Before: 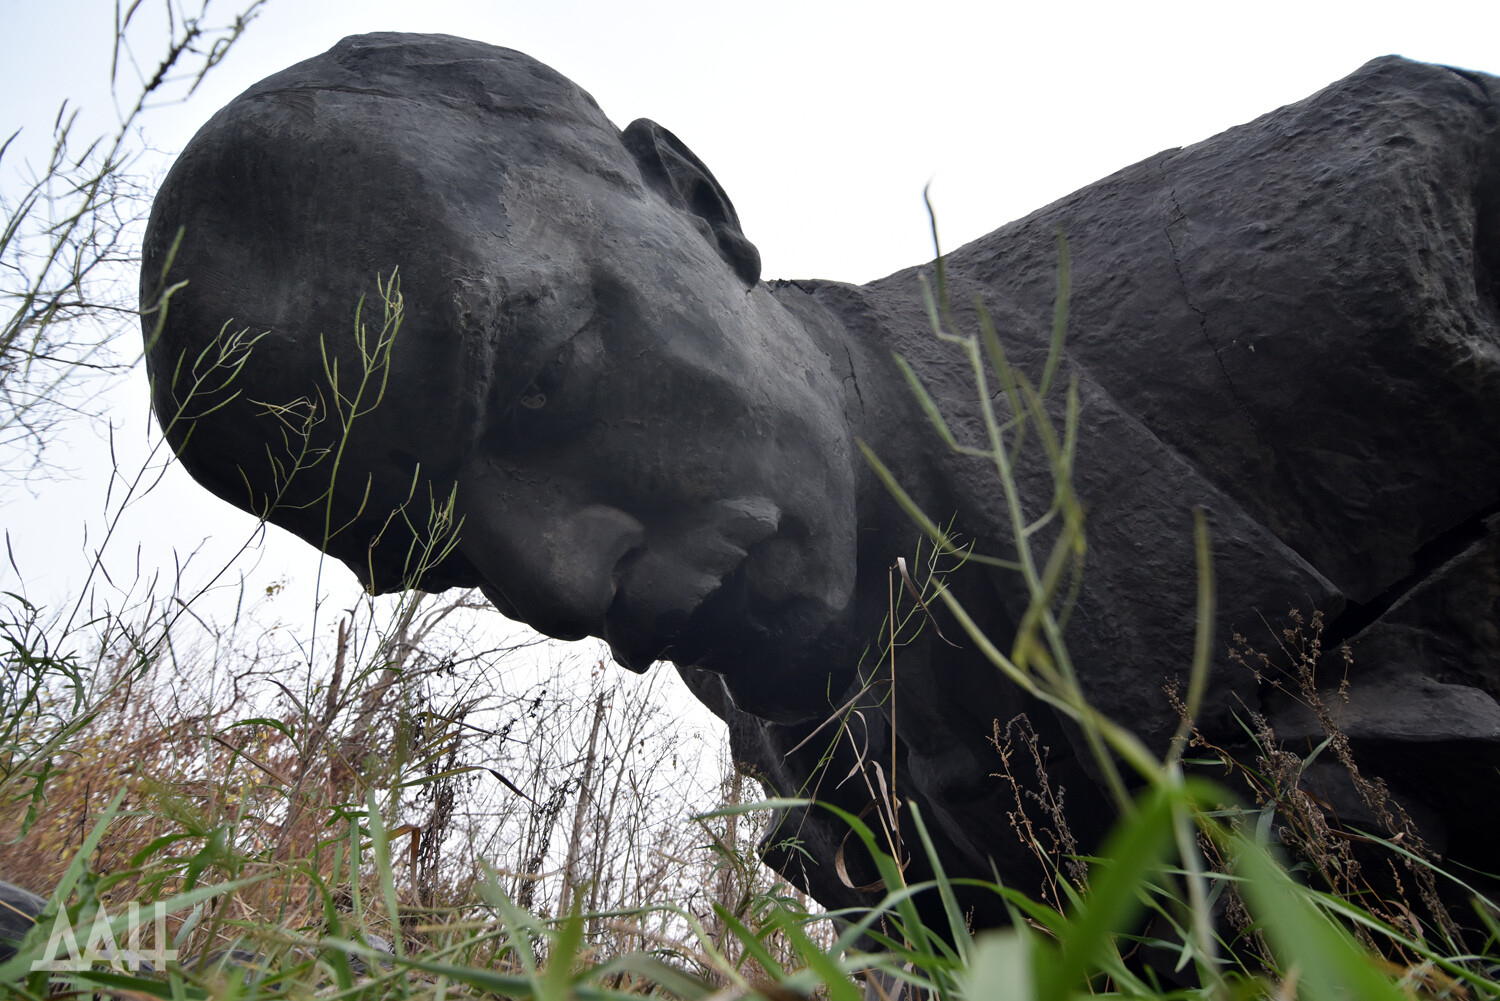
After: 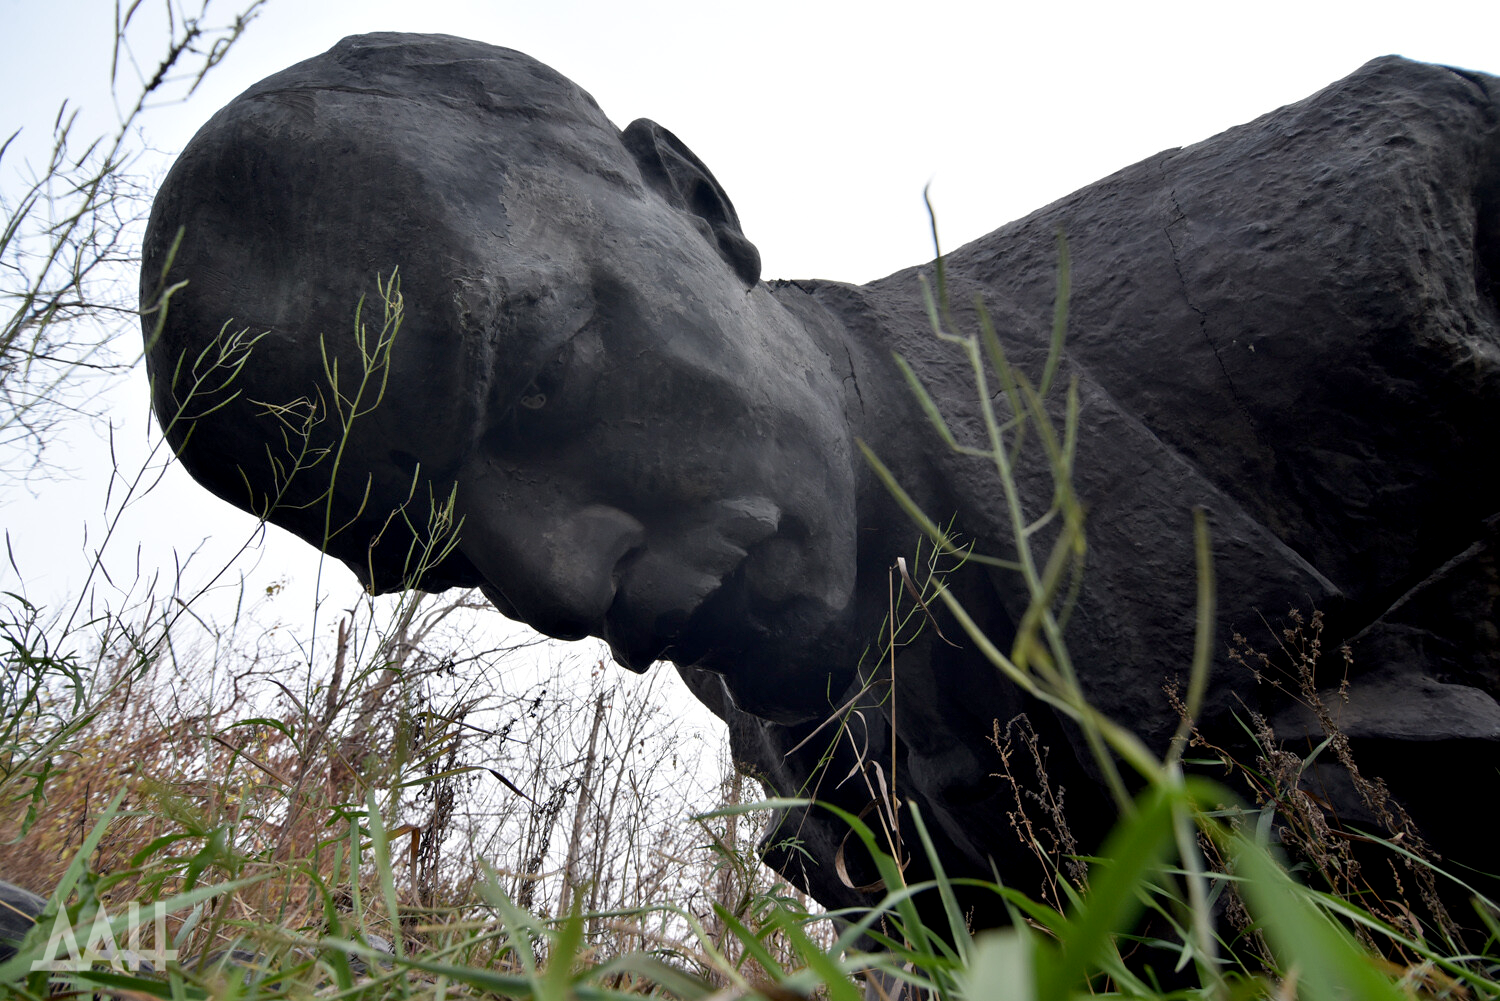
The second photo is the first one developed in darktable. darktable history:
exposure: black level correction 0.005, exposure 0.014 EV, compensate highlight preservation false
color correction: highlights a* -0.137, highlights b* 0.137
